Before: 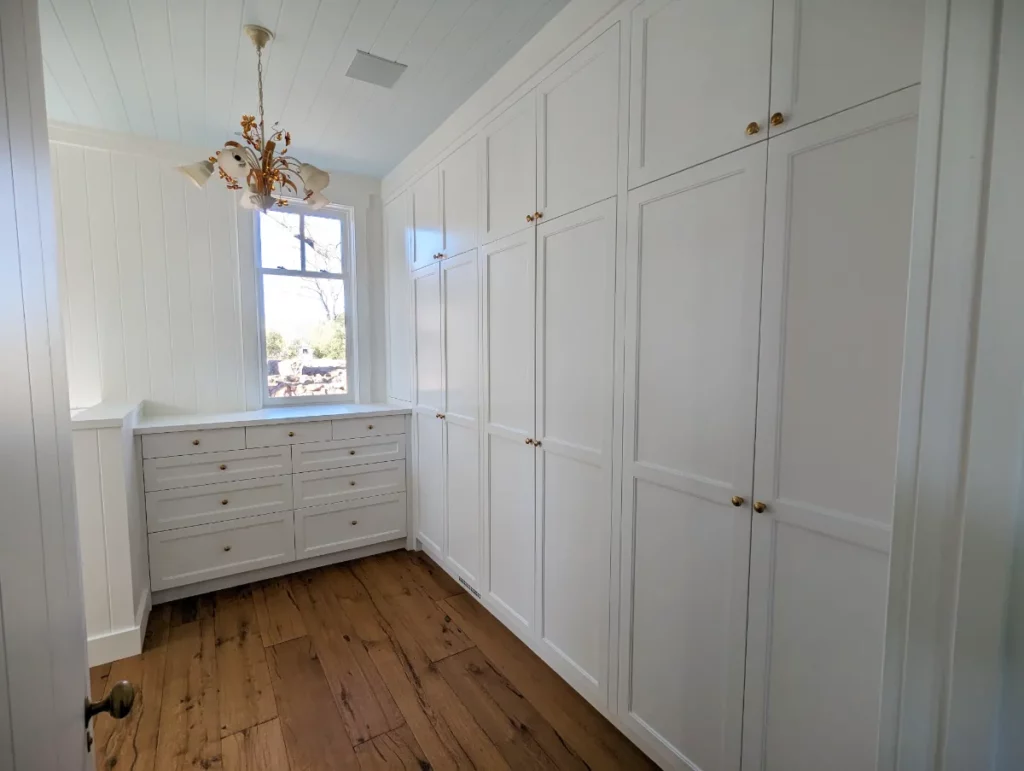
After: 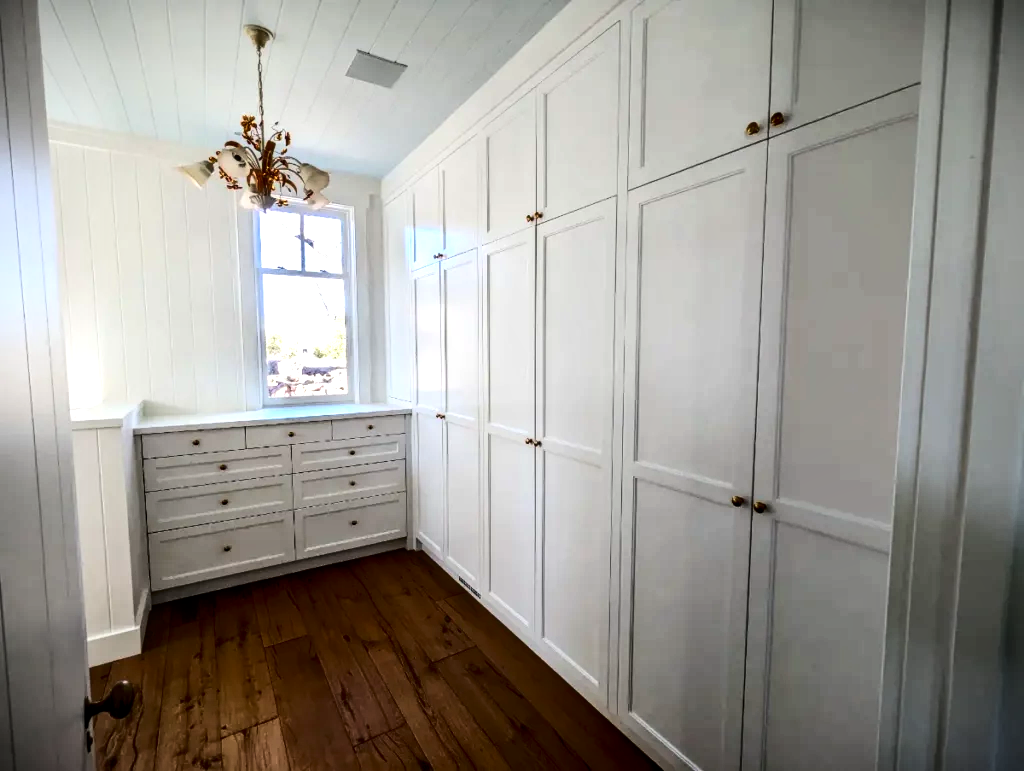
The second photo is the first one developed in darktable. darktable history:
contrast brightness saturation: contrast 0.22, brightness -0.19, saturation 0.24
tone equalizer: -8 EV -0.75 EV, -7 EV -0.7 EV, -6 EV -0.6 EV, -5 EV -0.4 EV, -3 EV 0.4 EV, -2 EV 0.6 EV, -1 EV 0.7 EV, +0 EV 0.75 EV, edges refinement/feathering 500, mask exposure compensation -1.57 EV, preserve details no
local contrast: on, module defaults
vignetting: fall-off radius 60.92%
